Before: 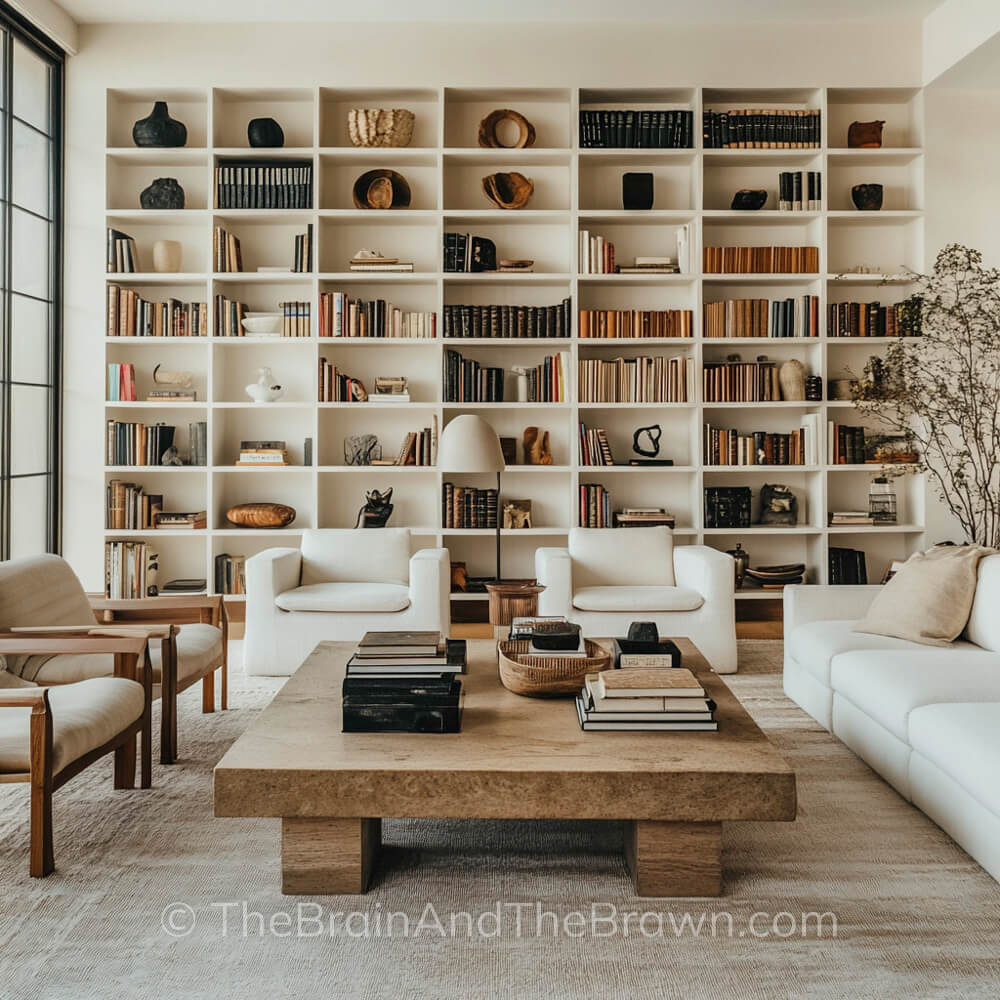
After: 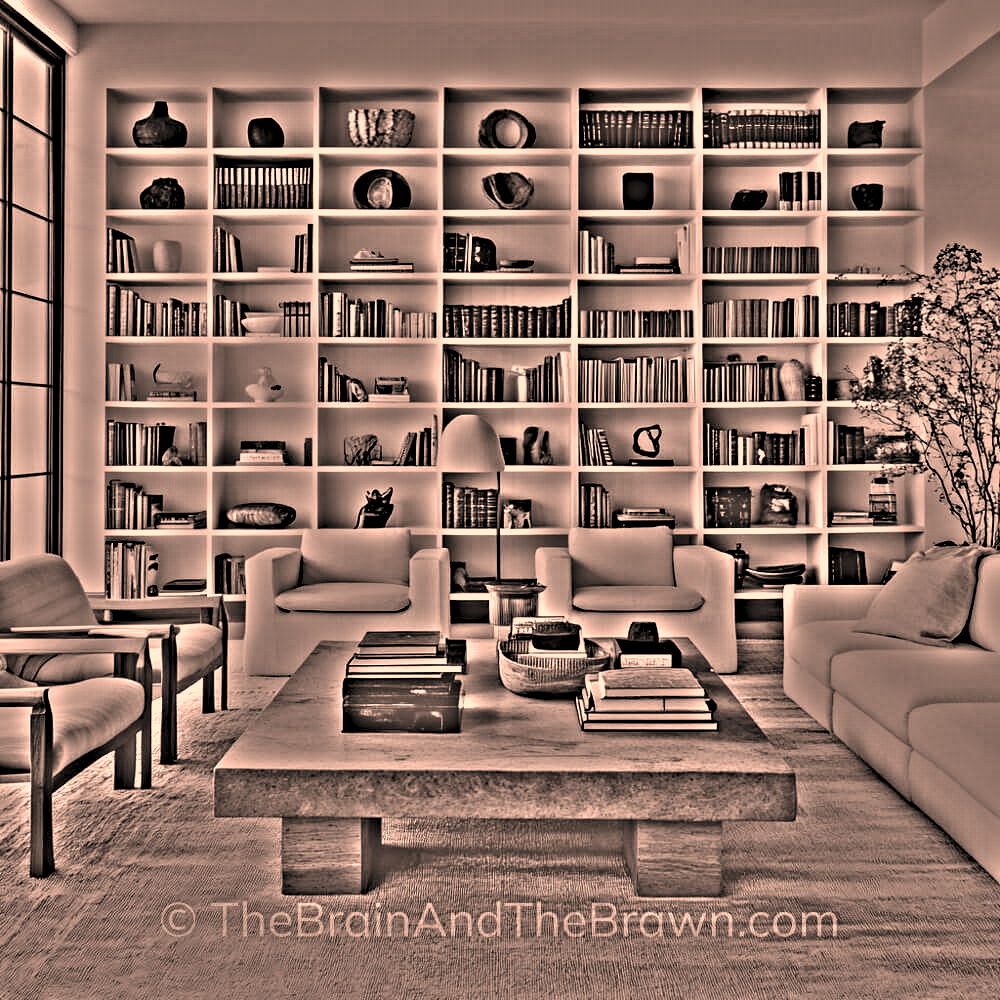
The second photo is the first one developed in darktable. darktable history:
color correction: highlights a* 21.88, highlights b* 22.25
highpass: on, module defaults
